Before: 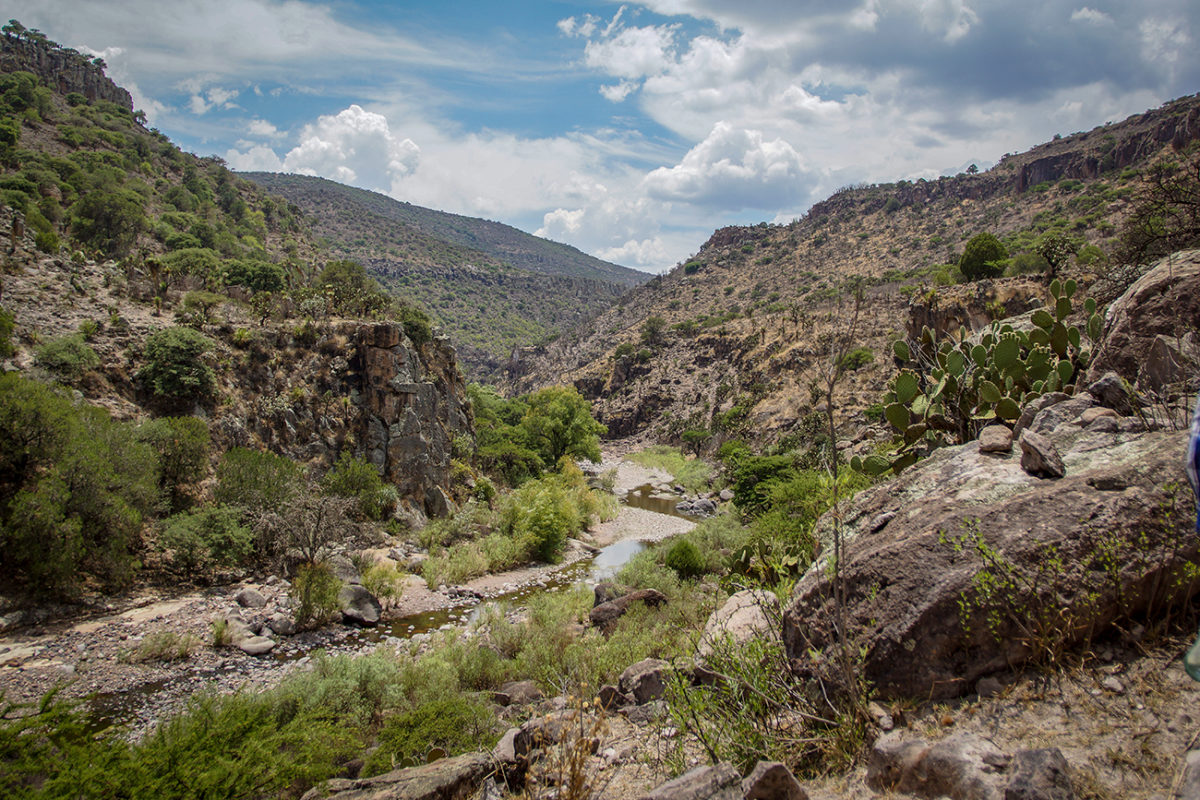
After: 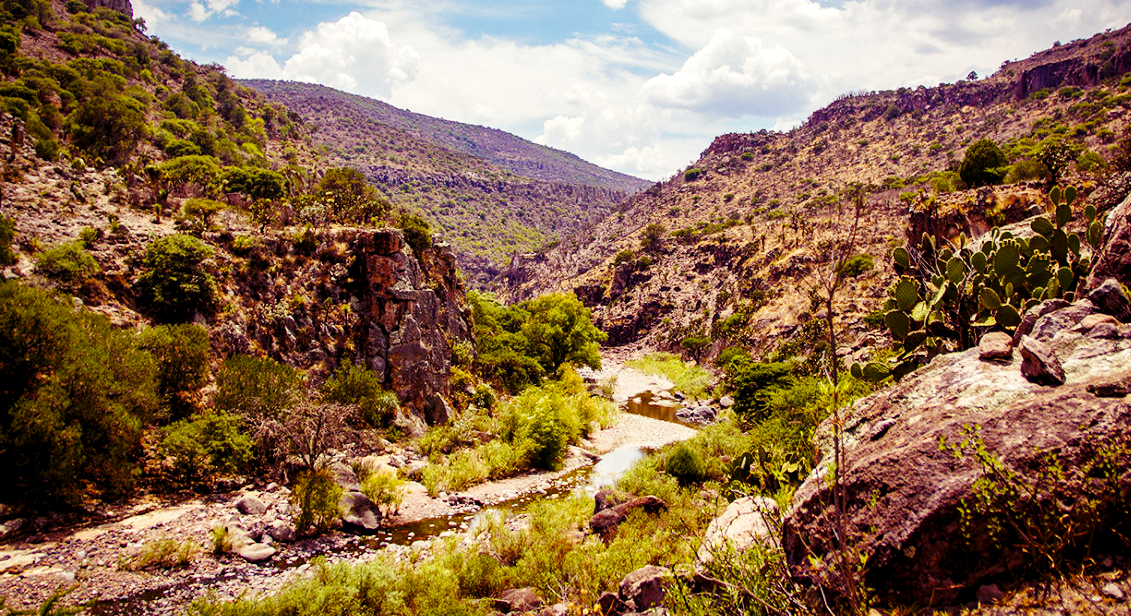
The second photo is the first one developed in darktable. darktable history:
base curve: curves: ch0 [(0, 0) (0.032, 0.025) (0.121, 0.166) (0.206, 0.329) (0.605, 0.79) (1, 1)], preserve colors none
contrast equalizer: y [[0.5 ×6], [0.5 ×6], [0.5, 0.5, 0.501, 0.545, 0.707, 0.863], [0 ×6], [0 ×6]]
color balance rgb: shadows lift › luminance -21.66%, shadows lift › chroma 8.98%, shadows lift › hue 283.37°, power › chroma 1.55%, power › hue 25.59°, highlights gain › luminance 6.08%, highlights gain › chroma 2.55%, highlights gain › hue 90°, global offset › luminance -0.87%, perceptual saturation grading › global saturation 27.49%, perceptual saturation grading › highlights -28.39%, perceptual saturation grading › mid-tones 15.22%, perceptual saturation grading › shadows 33.98%, perceptual brilliance grading › highlights 10%, perceptual brilliance grading › mid-tones 5%
crop and rotate: angle 0.03°, top 11.643%, right 5.651%, bottom 11.189%
